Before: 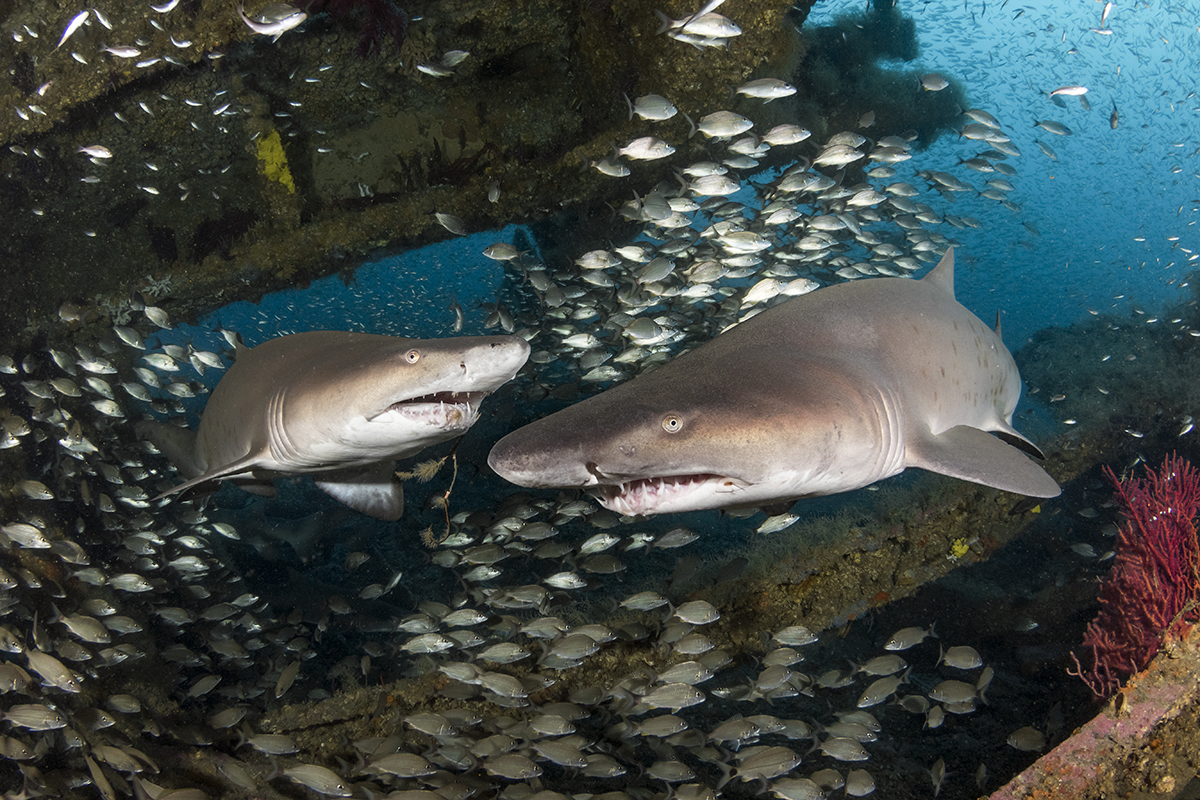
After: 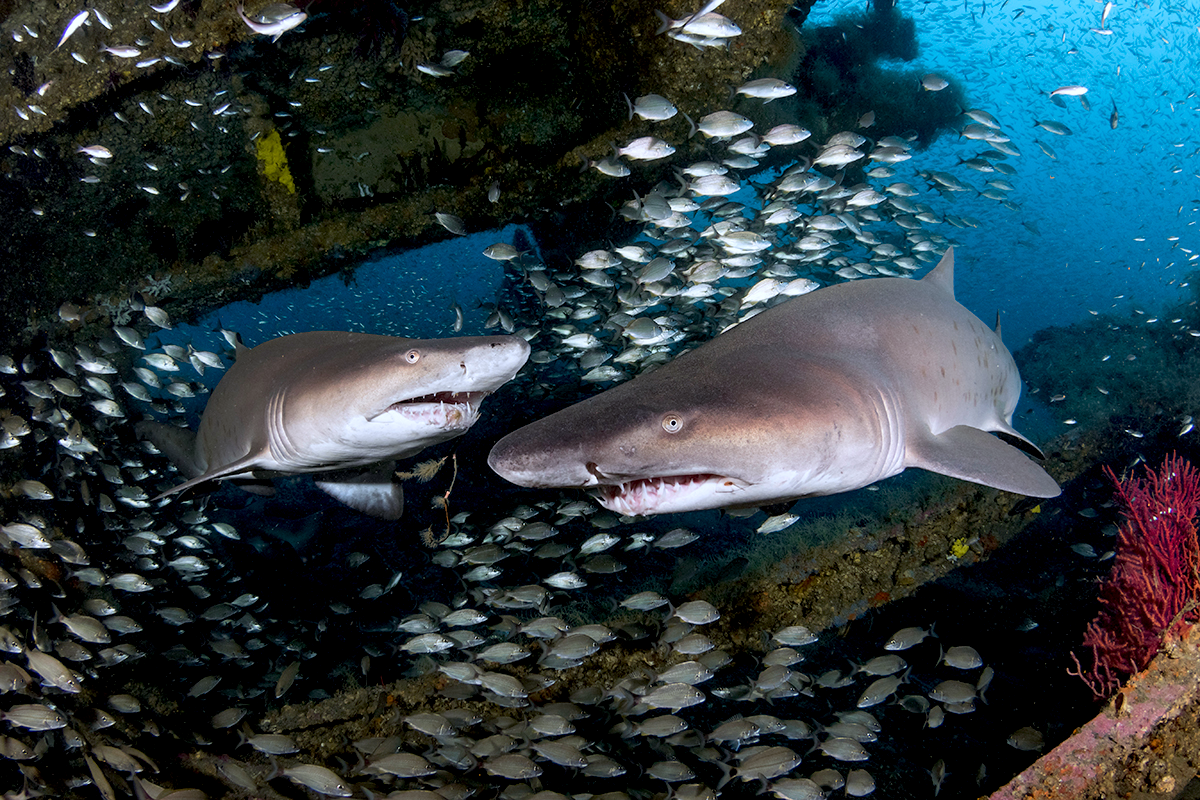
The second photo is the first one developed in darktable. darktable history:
white balance: red 0.967, blue 1.119, emerald 0.756
exposure: black level correction 0.01, exposure 0.014 EV, compensate highlight preservation false
